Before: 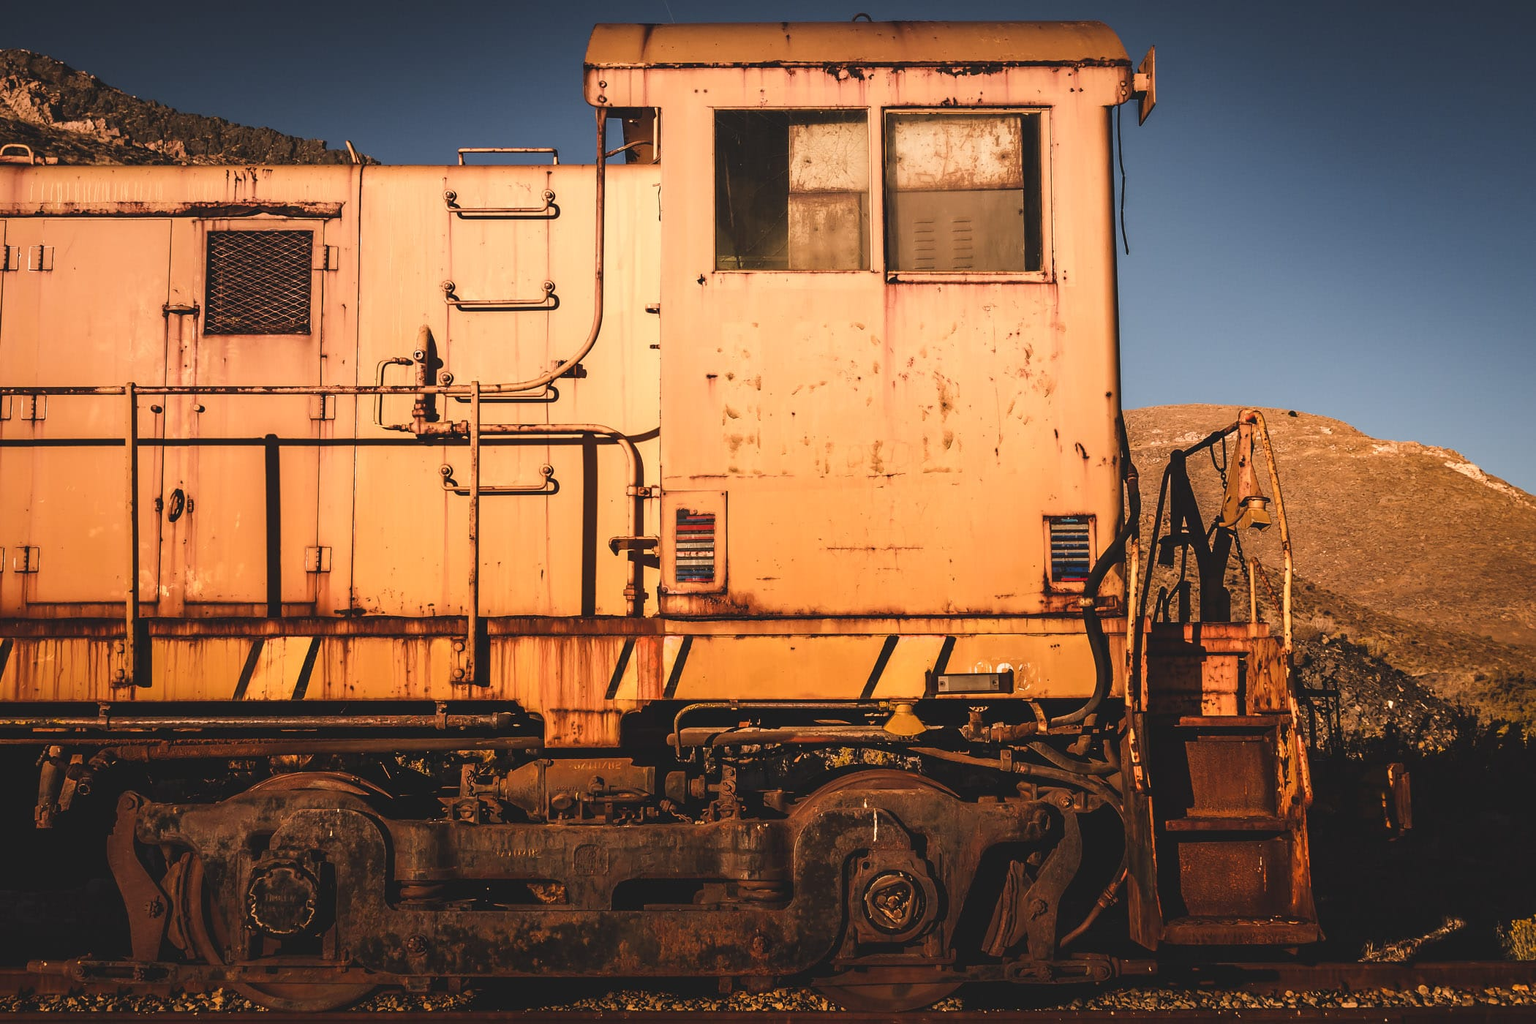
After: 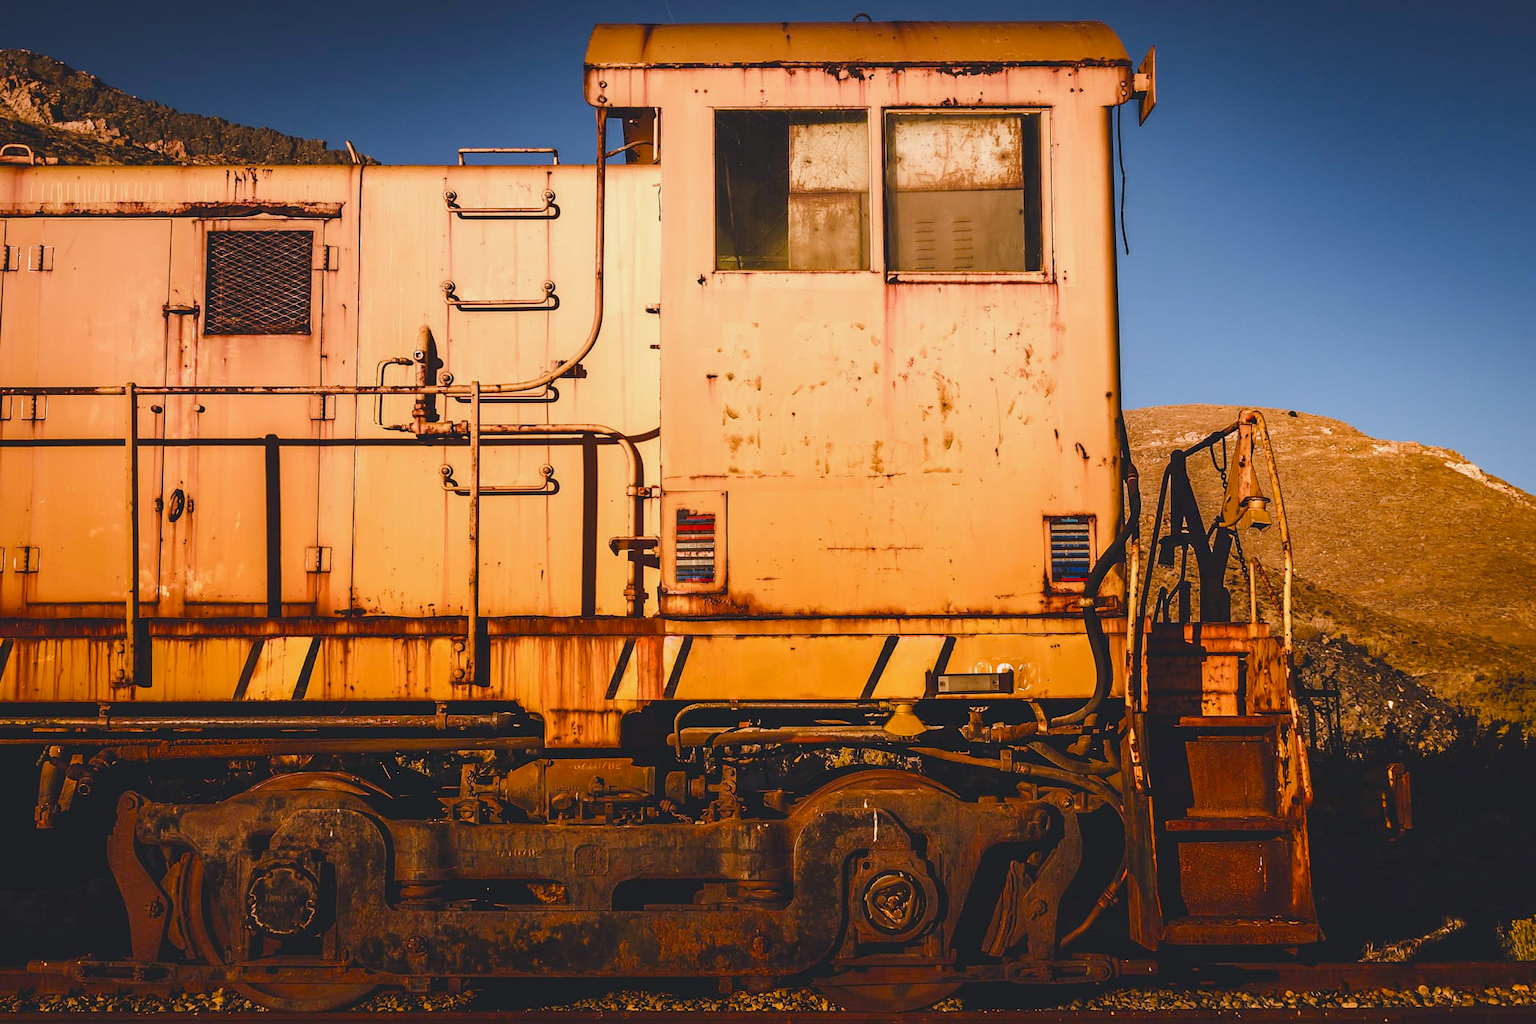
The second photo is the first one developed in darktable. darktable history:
white balance: red 0.954, blue 1.079
color balance rgb: perceptual saturation grading › global saturation 35%, perceptual saturation grading › highlights -30%, perceptual saturation grading › shadows 35%, perceptual brilliance grading › global brilliance 3%, perceptual brilliance grading › highlights -3%, perceptual brilliance grading › shadows 3%
